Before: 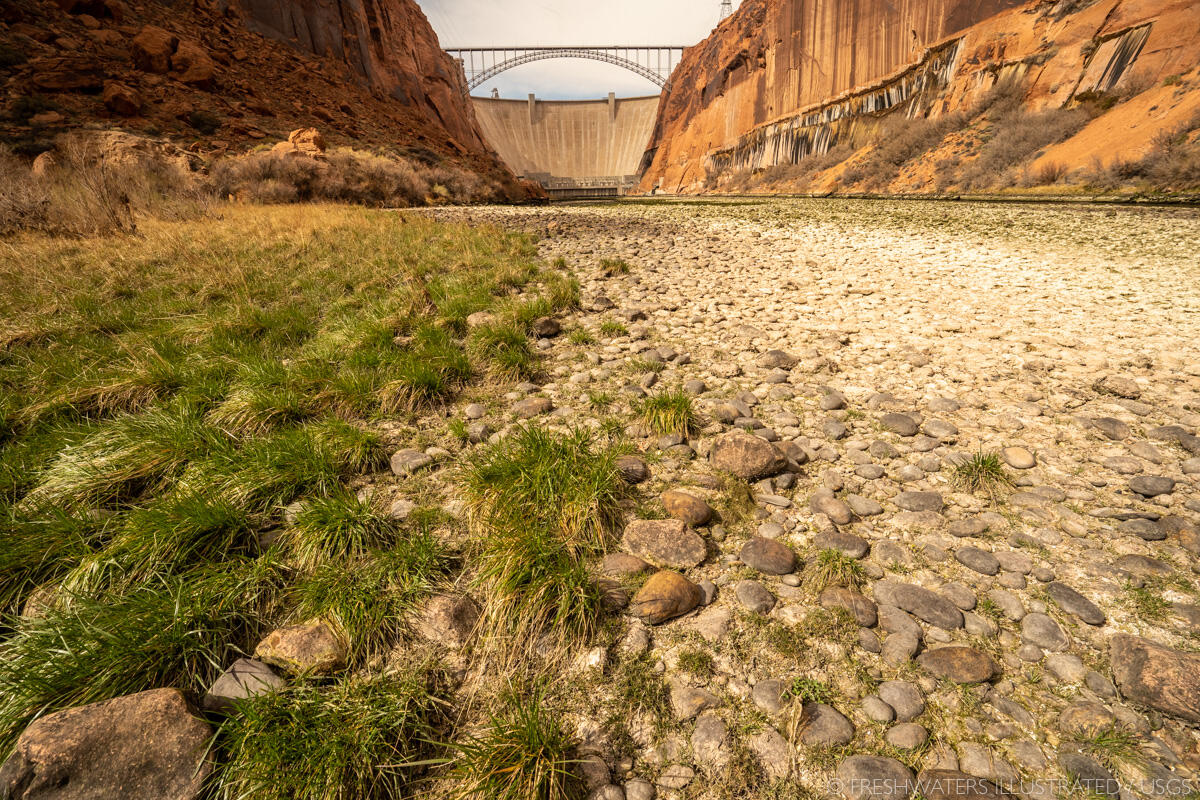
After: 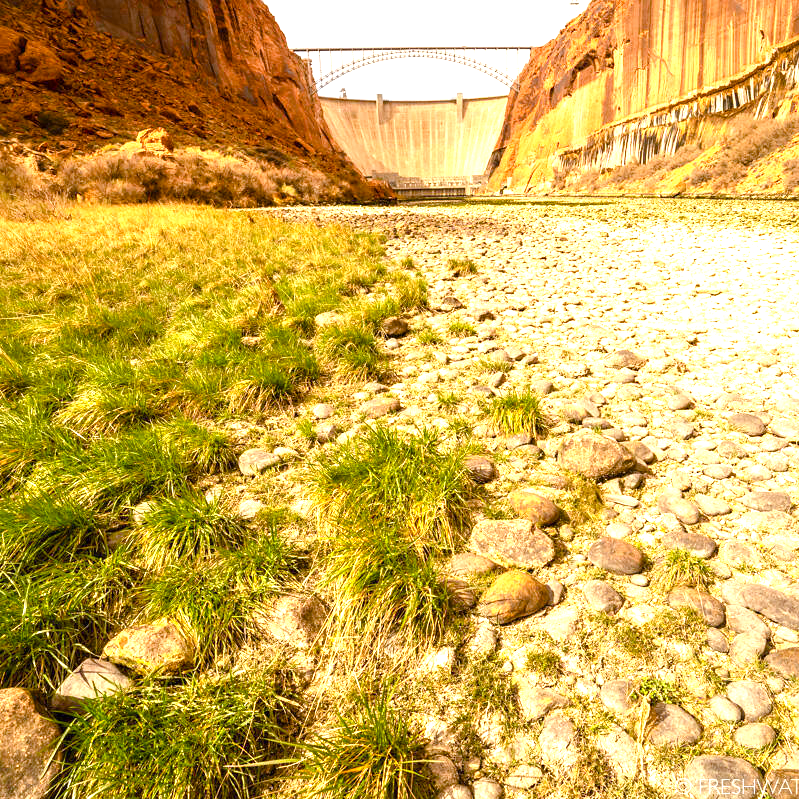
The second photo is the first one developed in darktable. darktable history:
exposure: black level correction 0, exposure 1.45 EV, compensate exposure bias true, compensate highlight preservation false
crop and rotate: left 12.673%, right 20.66%
color balance rgb: perceptual saturation grading › global saturation 35%, perceptual saturation grading › highlights -25%, perceptual saturation grading › shadows 50%
